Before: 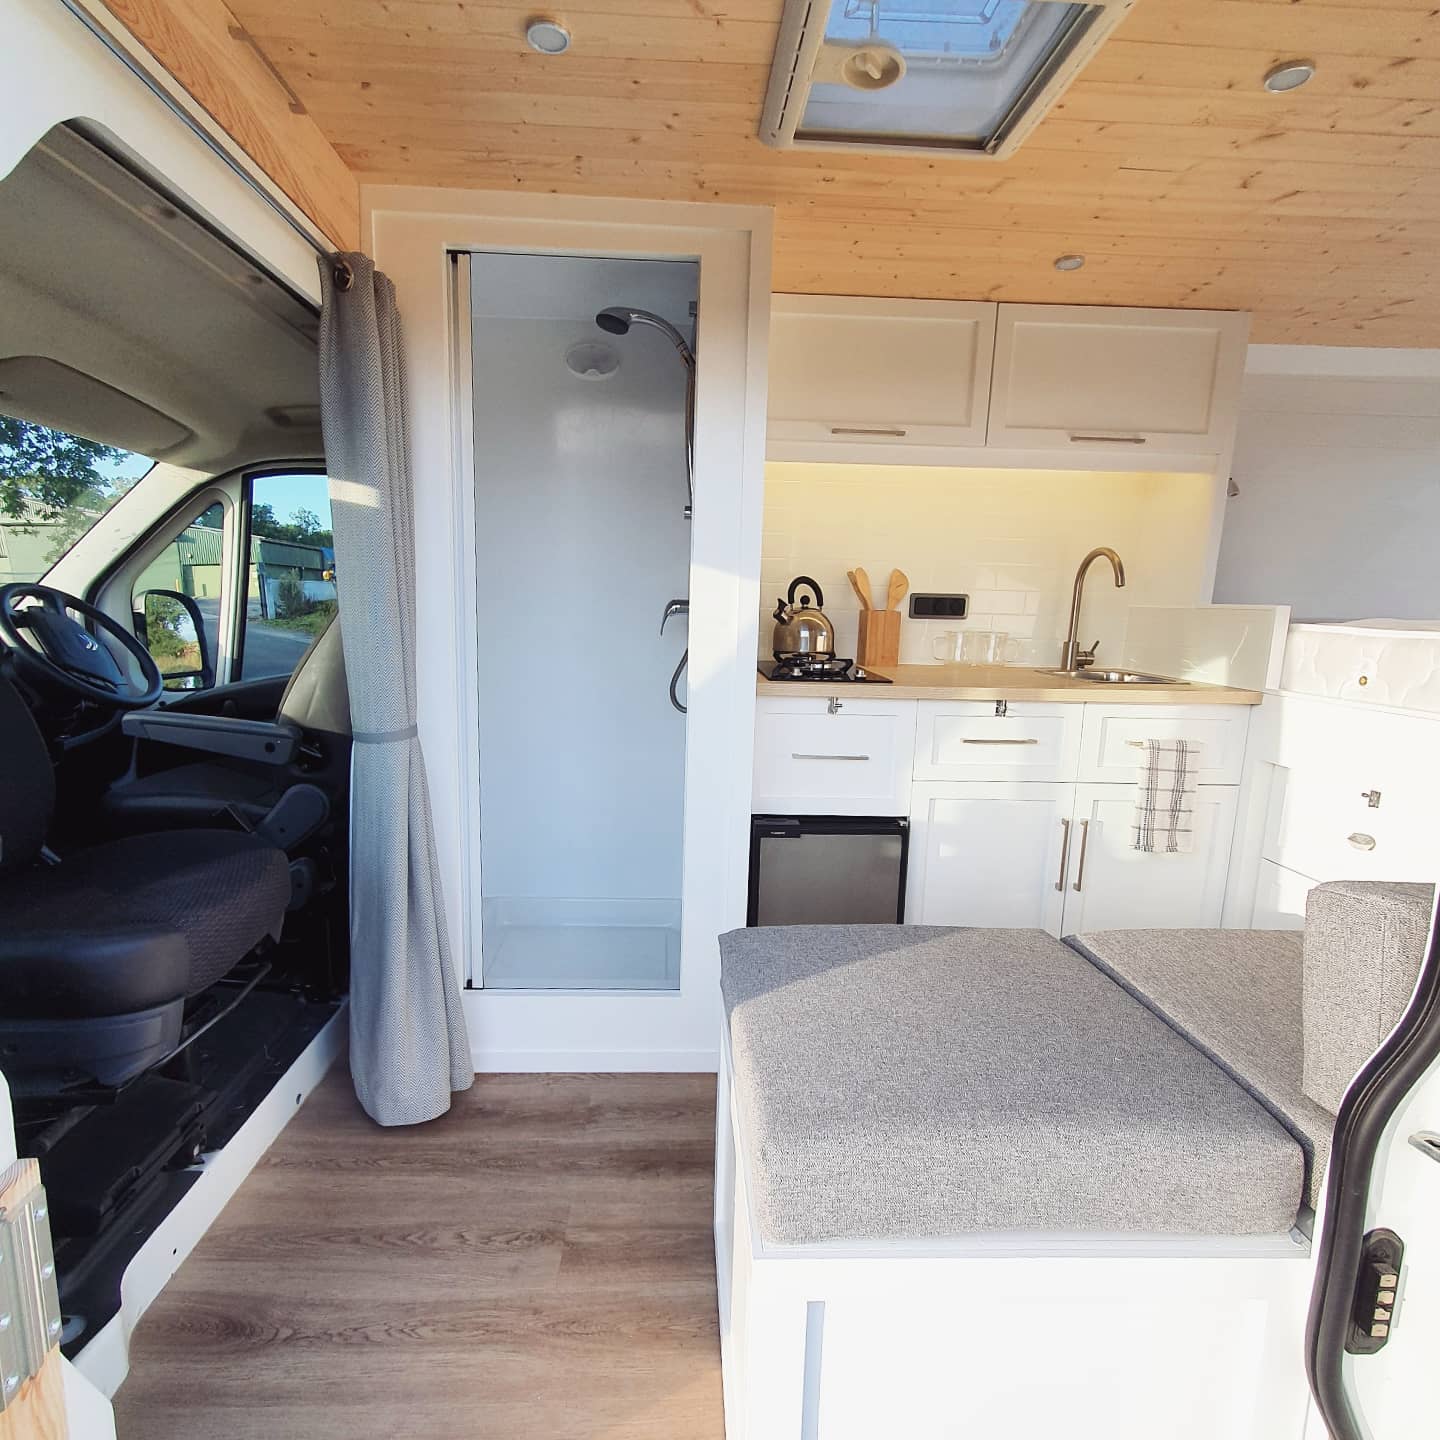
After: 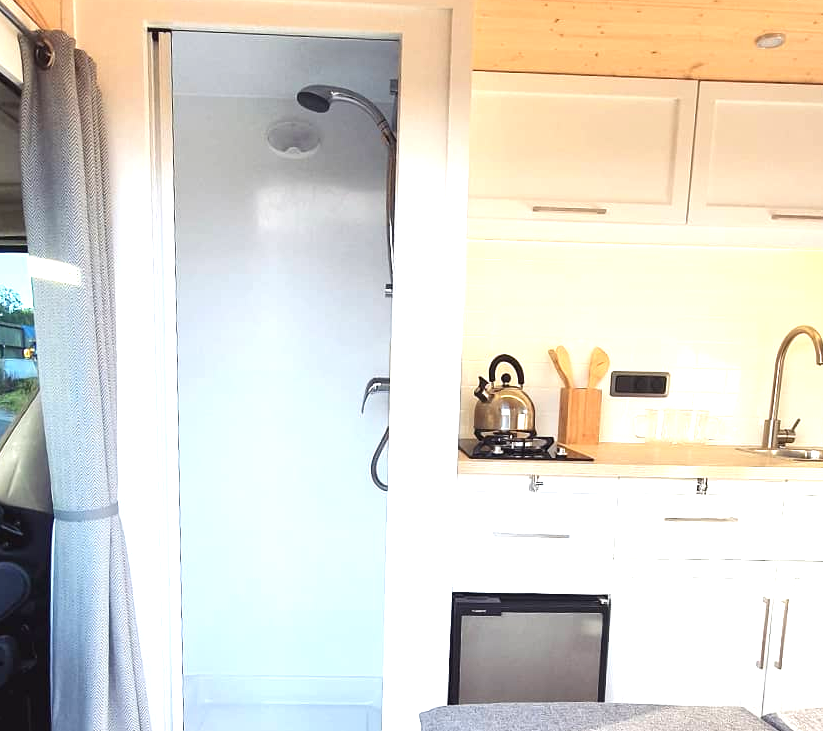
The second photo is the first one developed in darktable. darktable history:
crop: left 20.833%, top 15.477%, right 21.963%, bottom 33.747%
exposure: exposure 1 EV, compensate highlight preservation false
